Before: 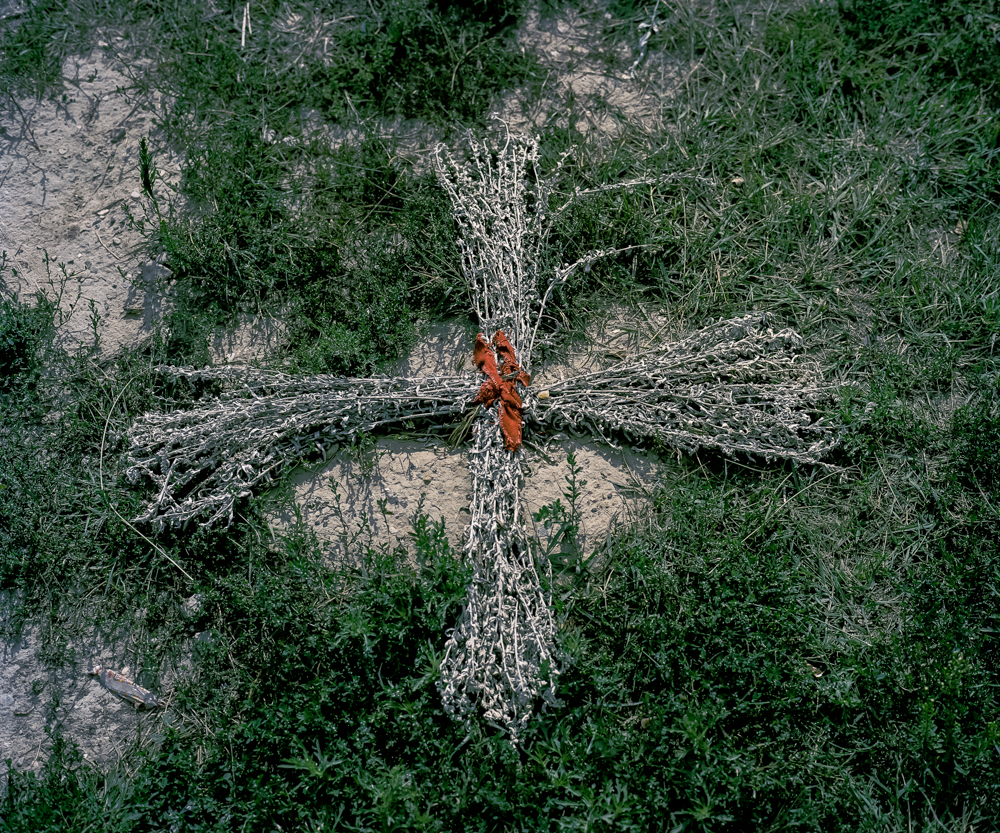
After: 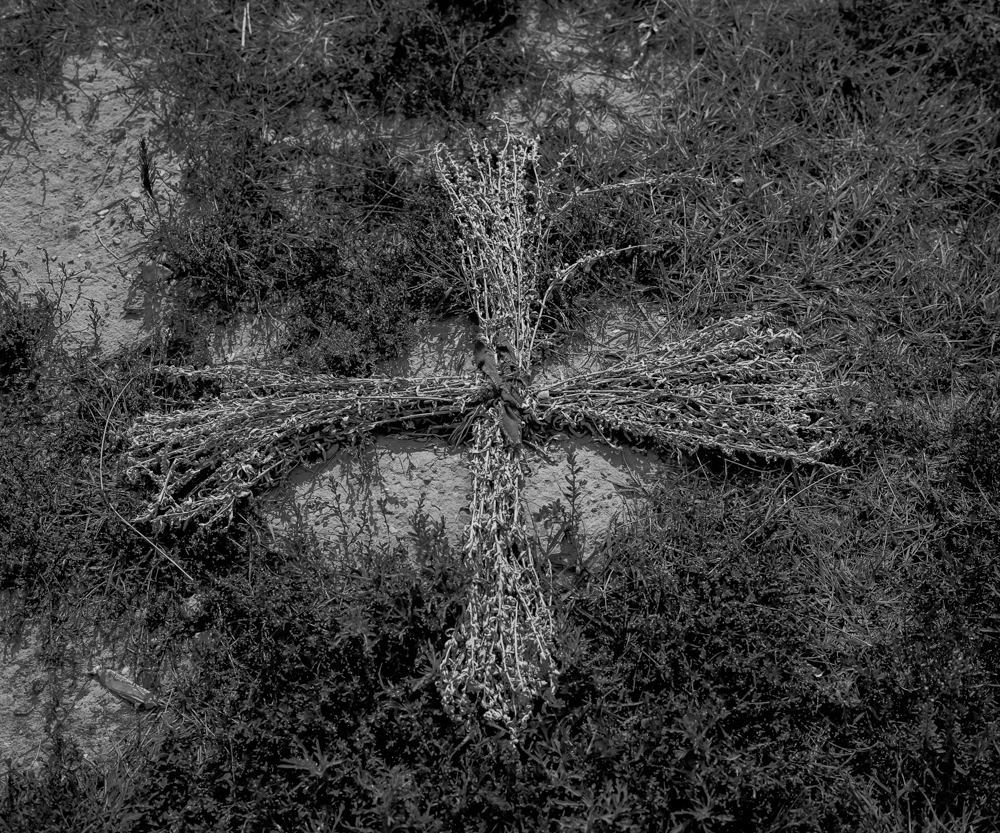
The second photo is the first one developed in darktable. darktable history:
monochrome: a 26.22, b 42.67, size 0.8
color correction: highlights a* -10.04, highlights b* -10.37
bloom: size 13.65%, threshold 98.39%, strength 4.82%
